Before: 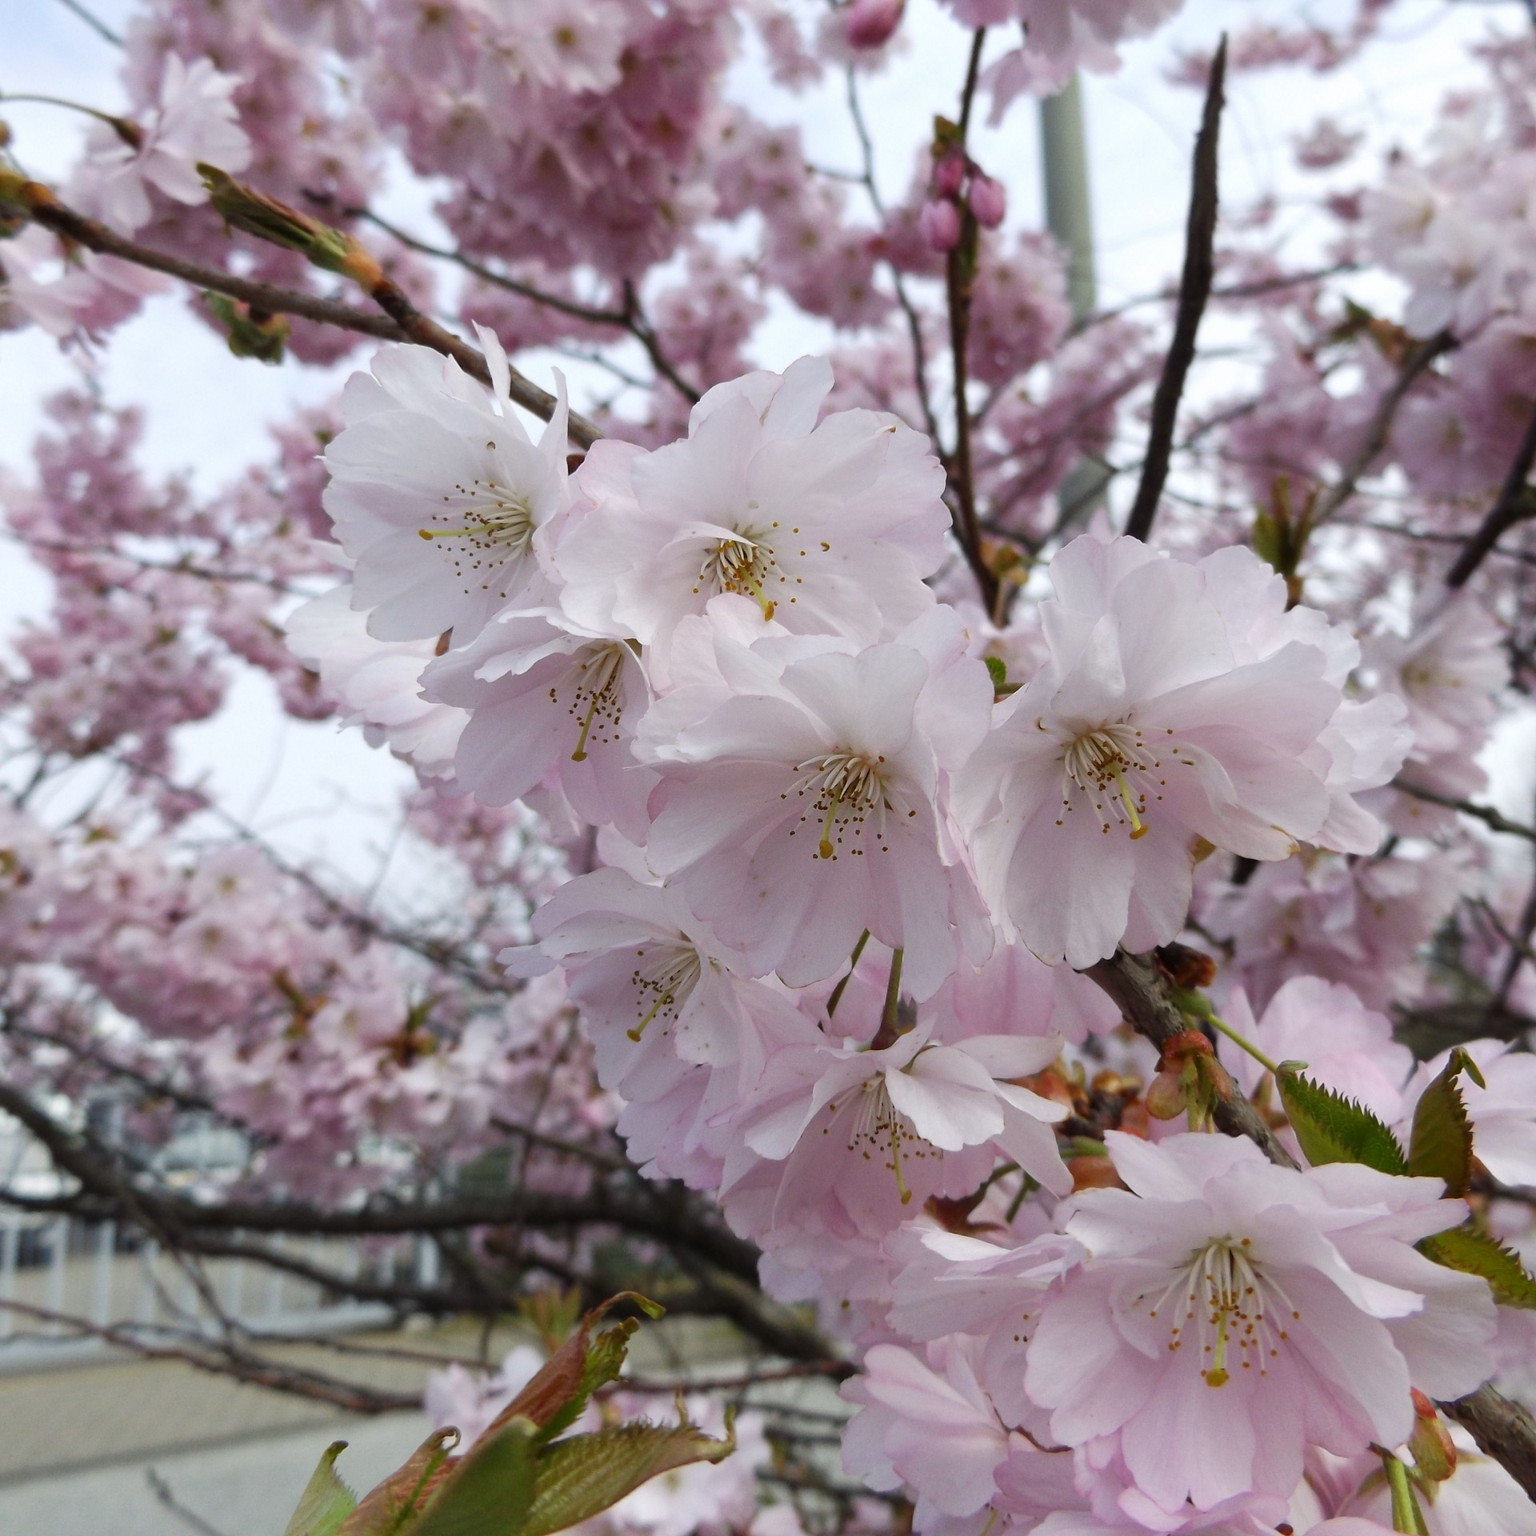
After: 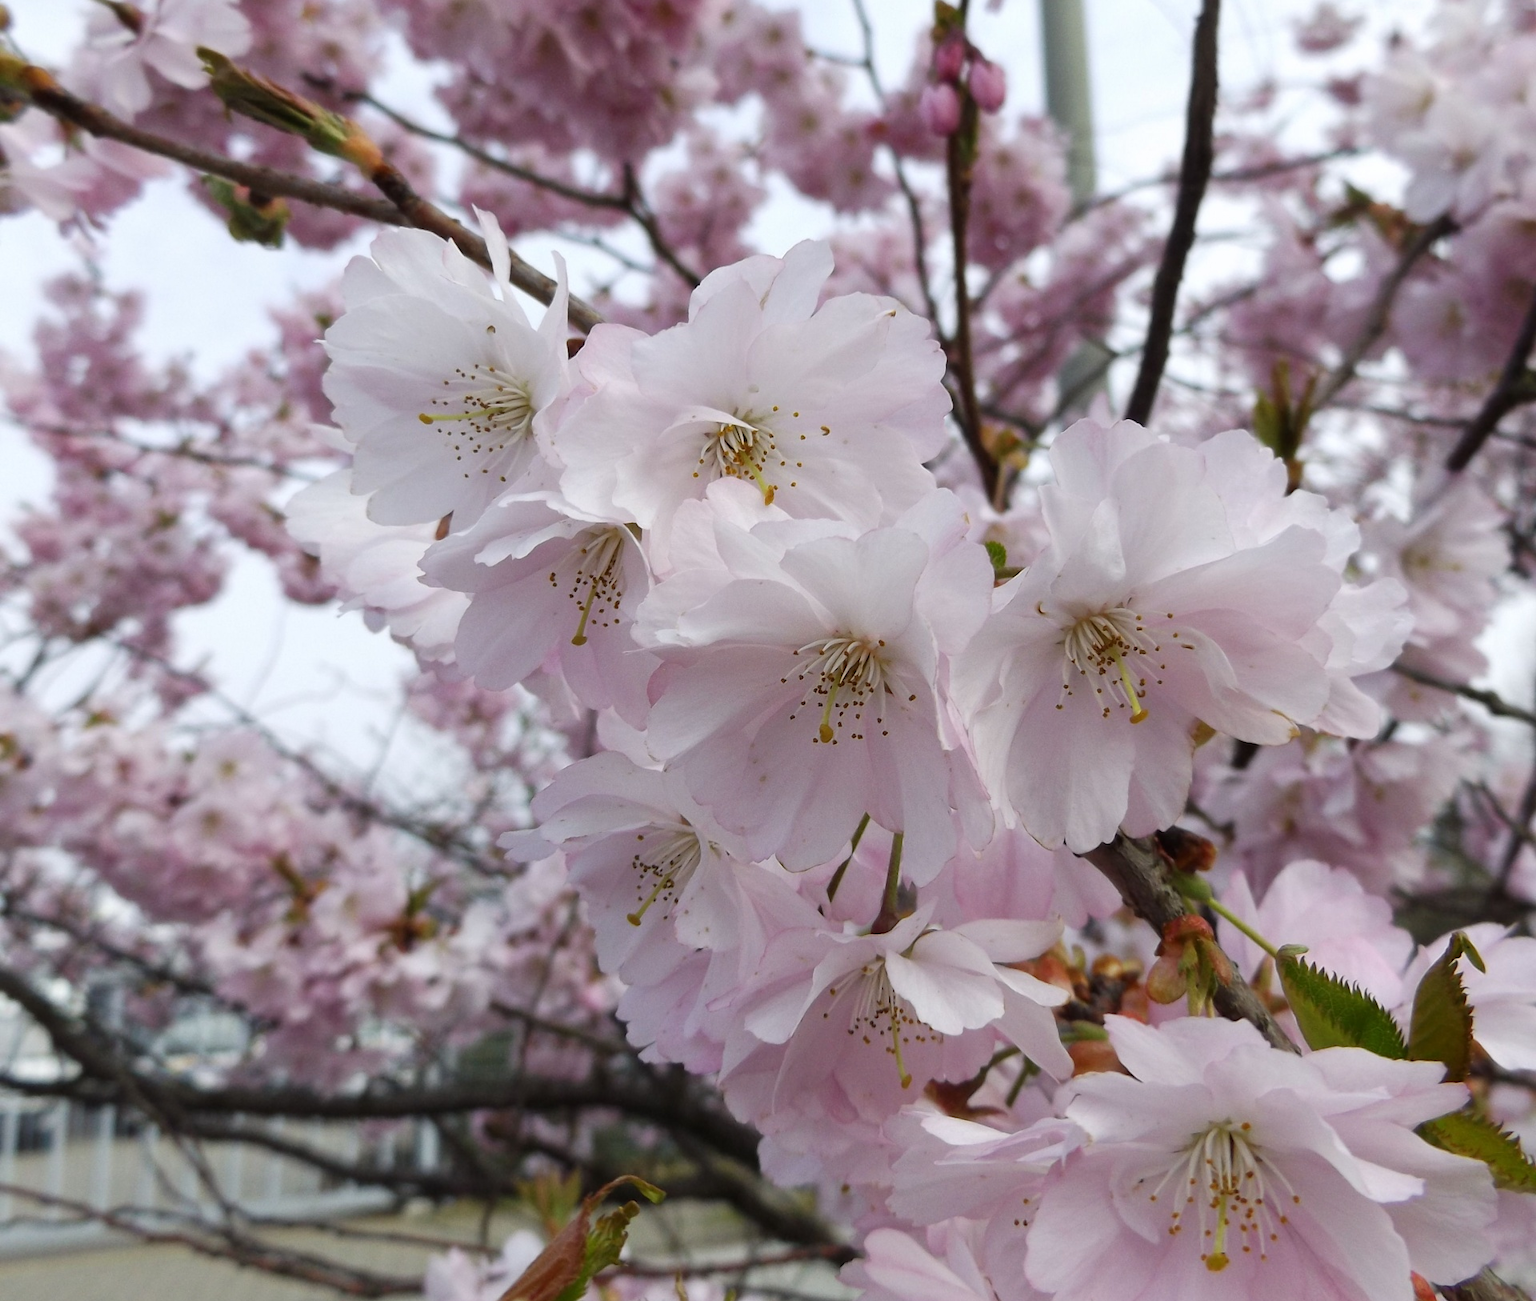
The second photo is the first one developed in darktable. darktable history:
crop: top 7.575%, bottom 7.643%
